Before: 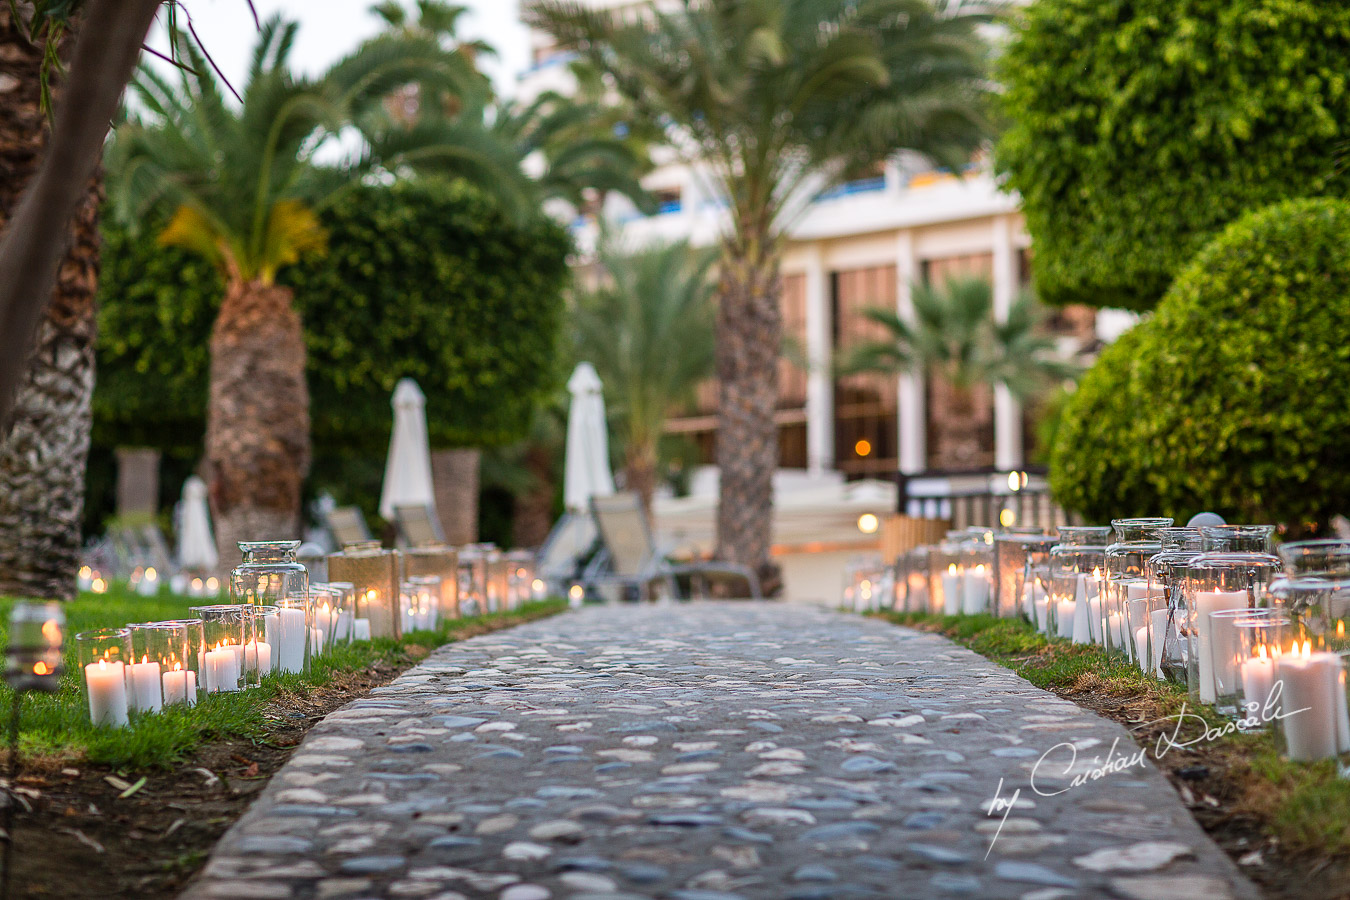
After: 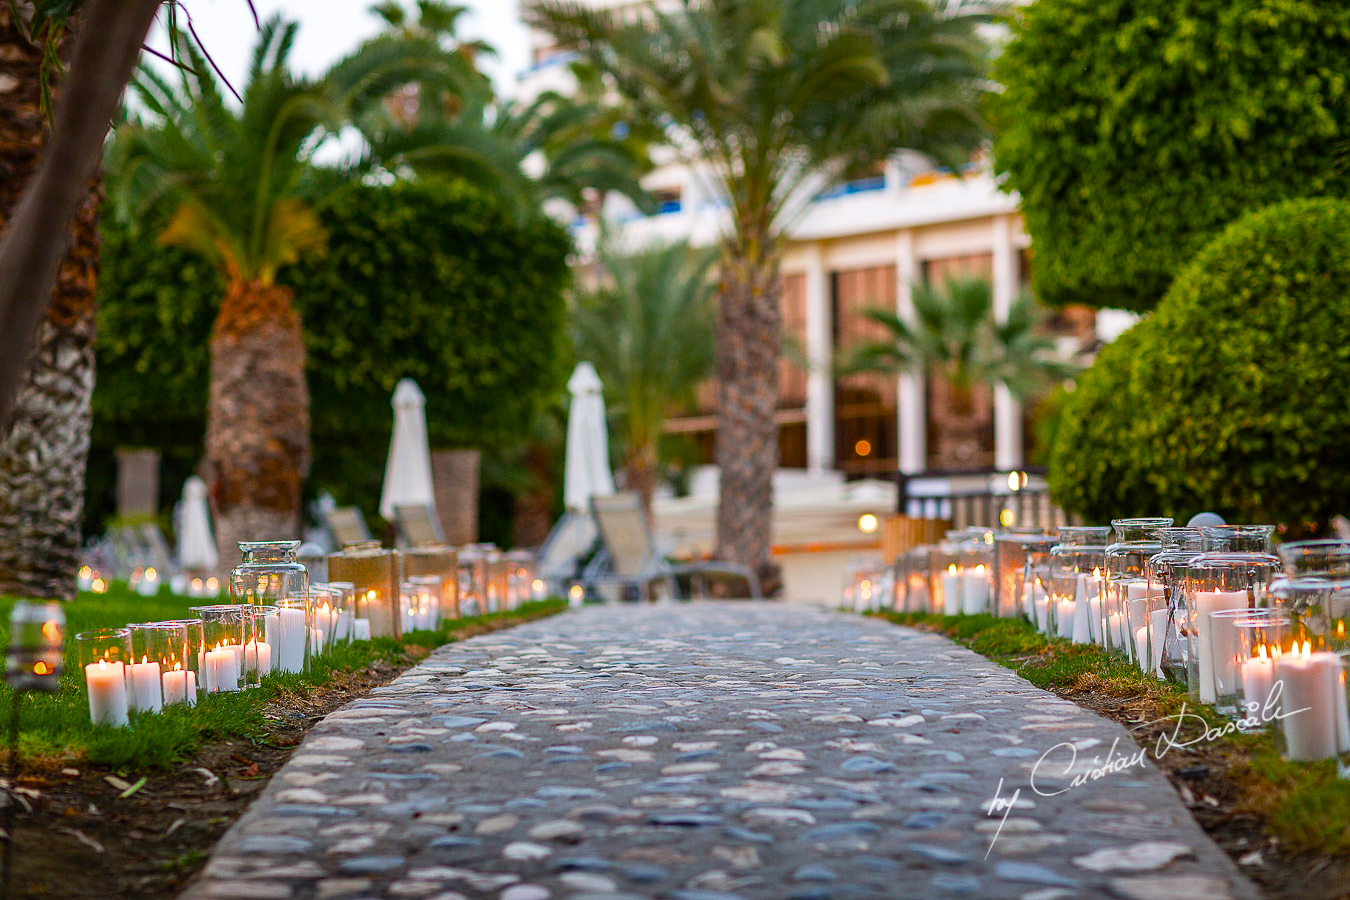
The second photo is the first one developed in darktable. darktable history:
color balance rgb: perceptual saturation grading › global saturation 24.92%, saturation formula JzAzBz (2021)
